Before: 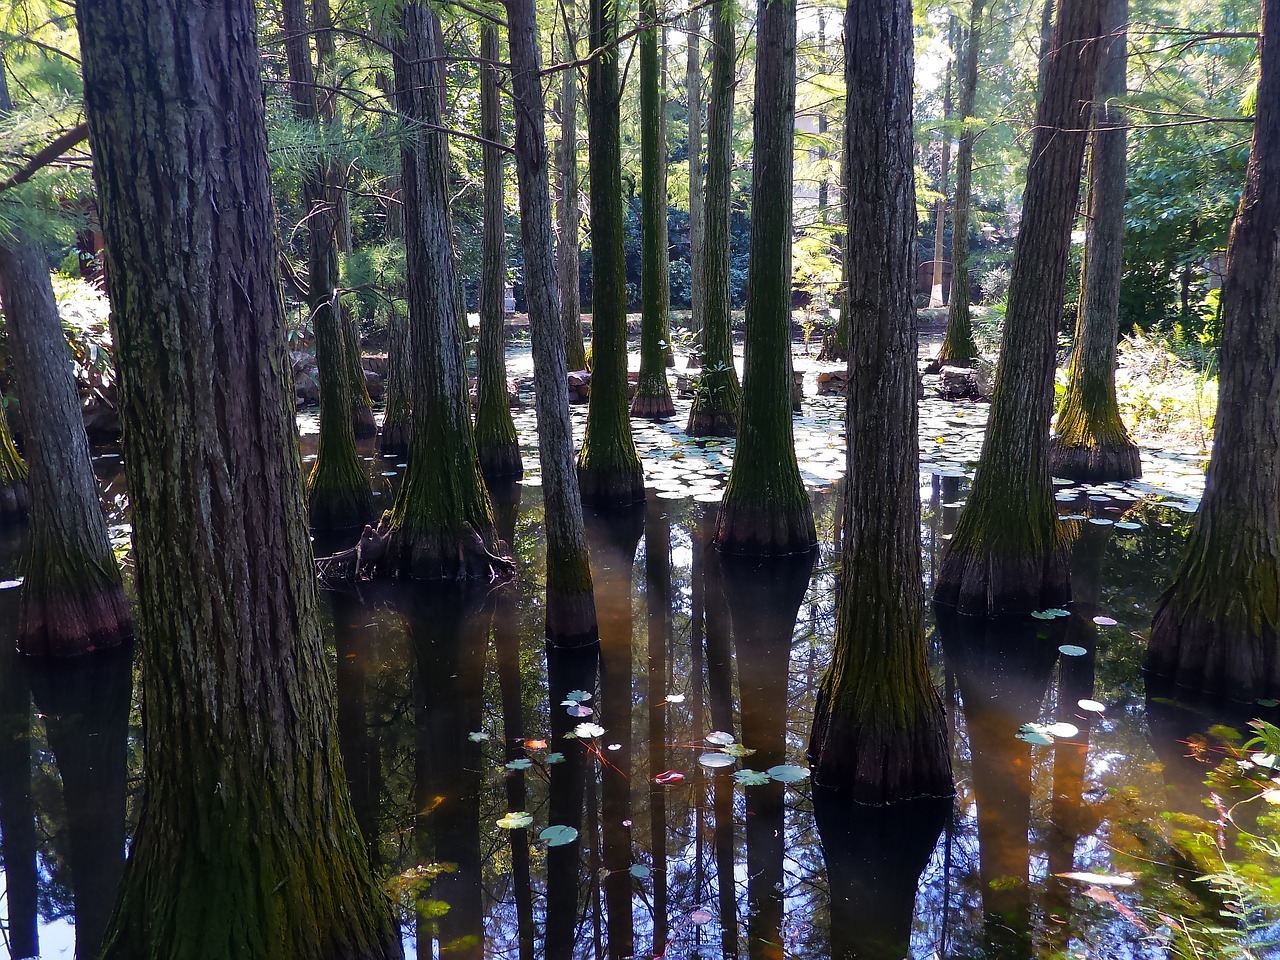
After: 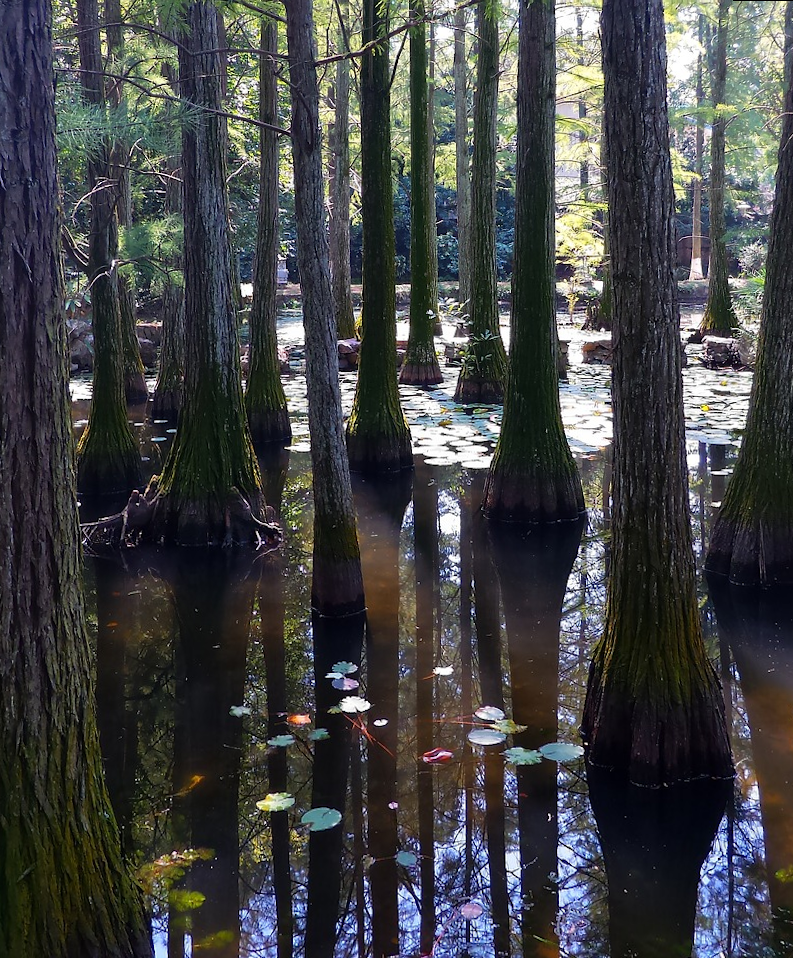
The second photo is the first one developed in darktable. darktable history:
rotate and perspective: rotation 0.215°, lens shift (vertical) -0.139, crop left 0.069, crop right 0.939, crop top 0.002, crop bottom 0.996
crop and rotate: left 15.446%, right 17.836%
